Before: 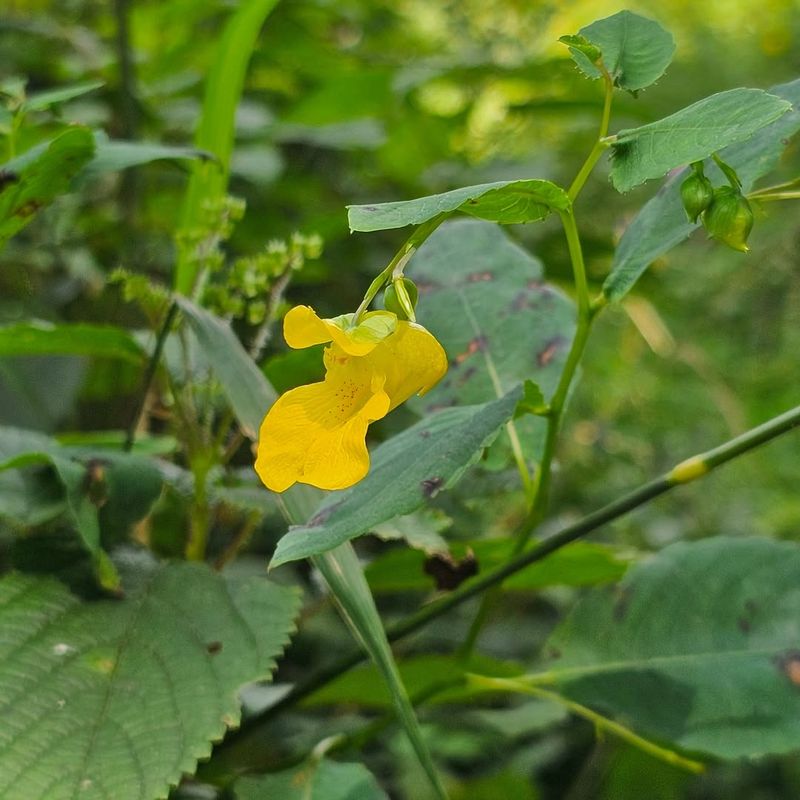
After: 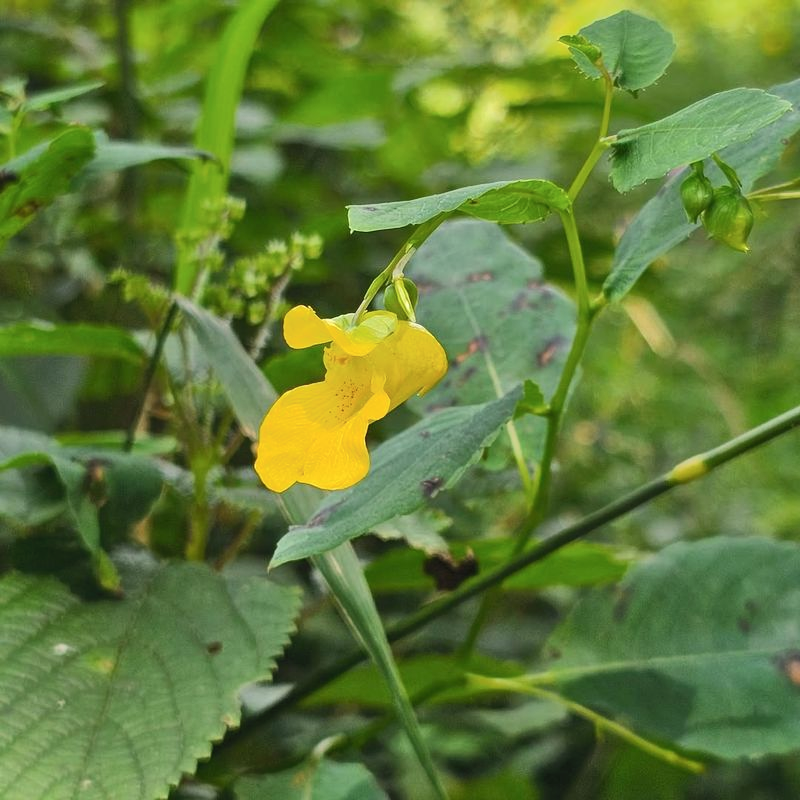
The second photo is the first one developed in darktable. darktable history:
tone curve: curves: ch0 [(0, 0) (0.003, 0.024) (0.011, 0.029) (0.025, 0.044) (0.044, 0.072) (0.069, 0.104) (0.1, 0.131) (0.136, 0.159) (0.177, 0.191) (0.224, 0.245) (0.277, 0.298) (0.335, 0.354) (0.399, 0.428) (0.468, 0.503) (0.543, 0.596) (0.623, 0.684) (0.709, 0.781) (0.801, 0.843) (0.898, 0.946) (1, 1)], color space Lab, independent channels, preserve colors none
